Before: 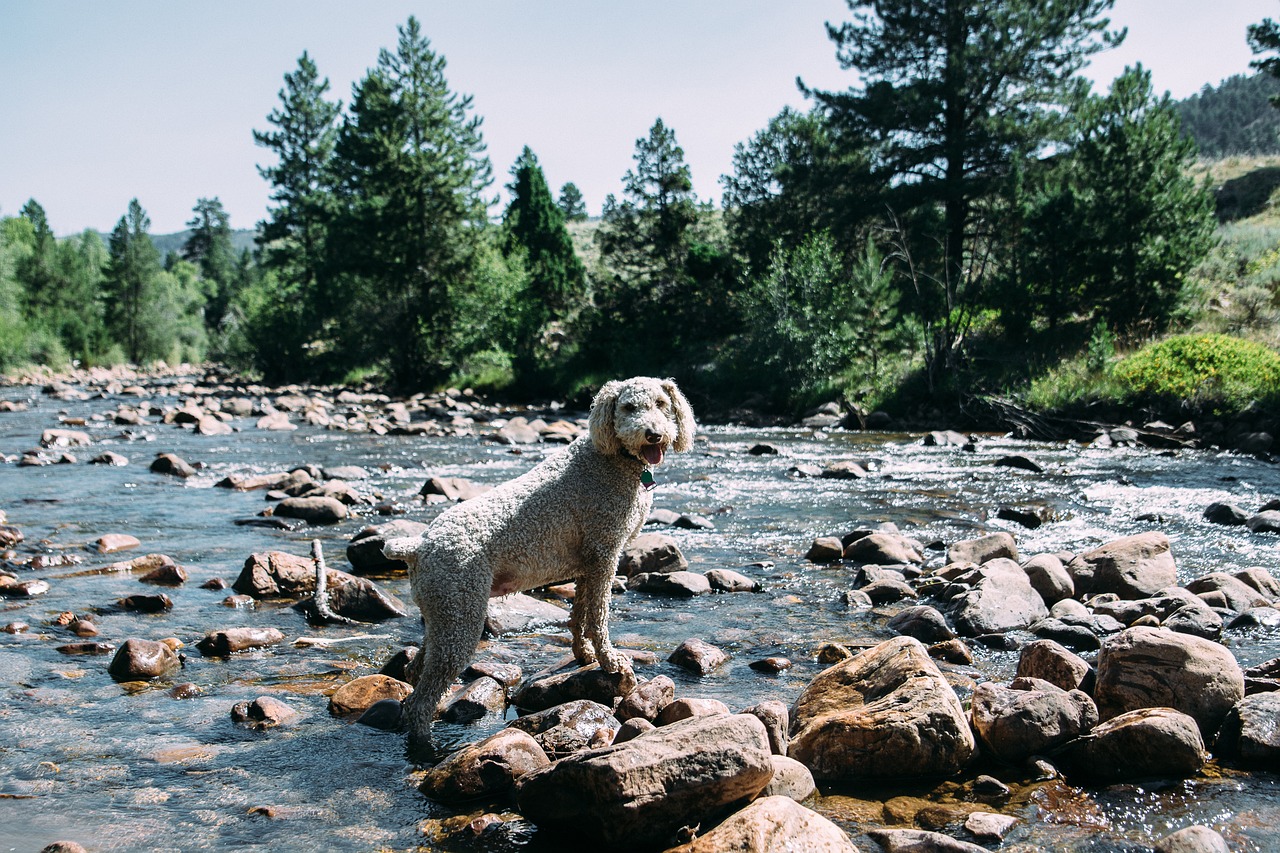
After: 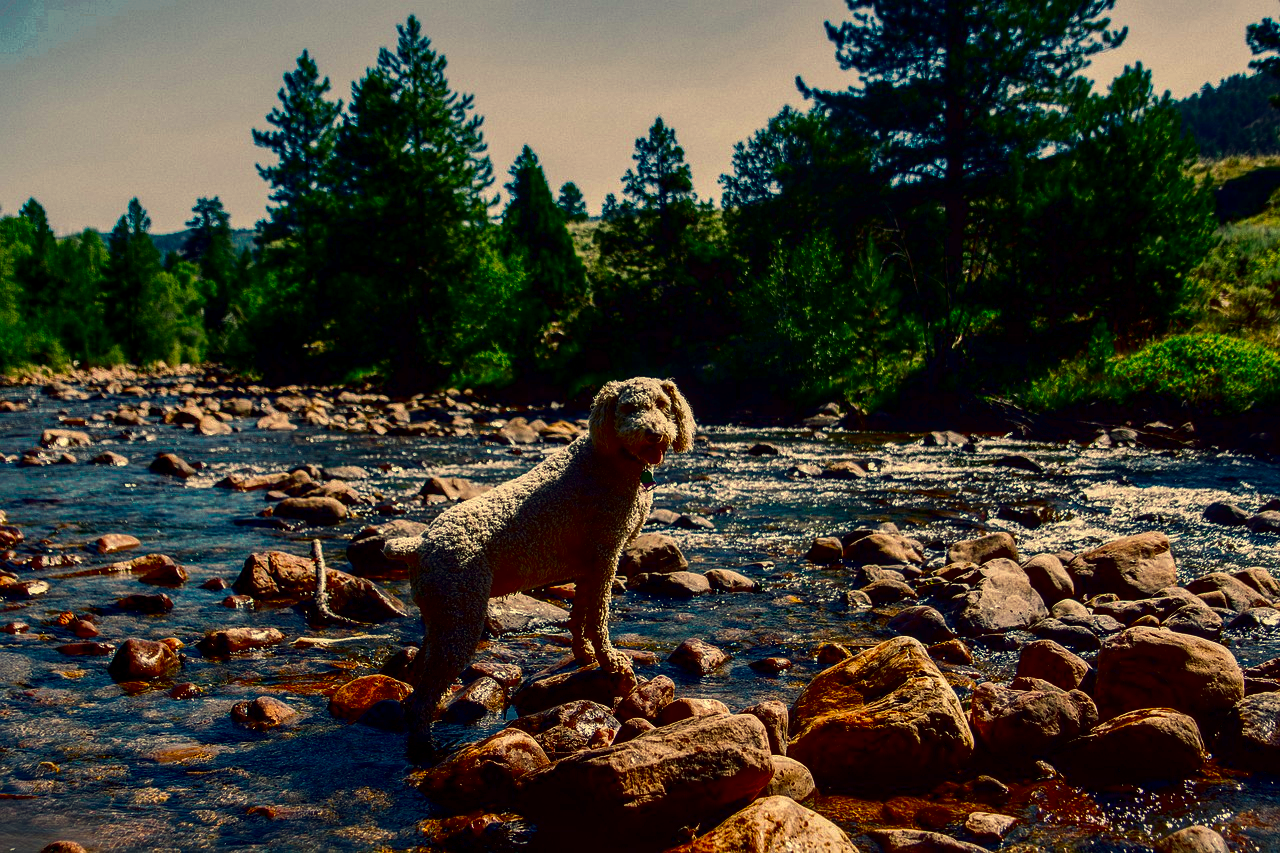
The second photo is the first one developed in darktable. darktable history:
color zones: curves: ch0 [(0.25, 0.5) (0.423, 0.5) (0.443, 0.5) (0.521, 0.756) (0.568, 0.5) (0.576, 0.5) (0.75, 0.5)]; ch1 [(0.25, 0.5) (0.423, 0.5) (0.443, 0.5) (0.539, 0.873) (0.624, 0.565) (0.631, 0.5) (0.75, 0.5)]
local contrast: on, module defaults
color correction: highlights a* -0.482, highlights b* 40, shadows a* 9.8, shadows b* -0.161
contrast brightness saturation: brightness -1, saturation 1
